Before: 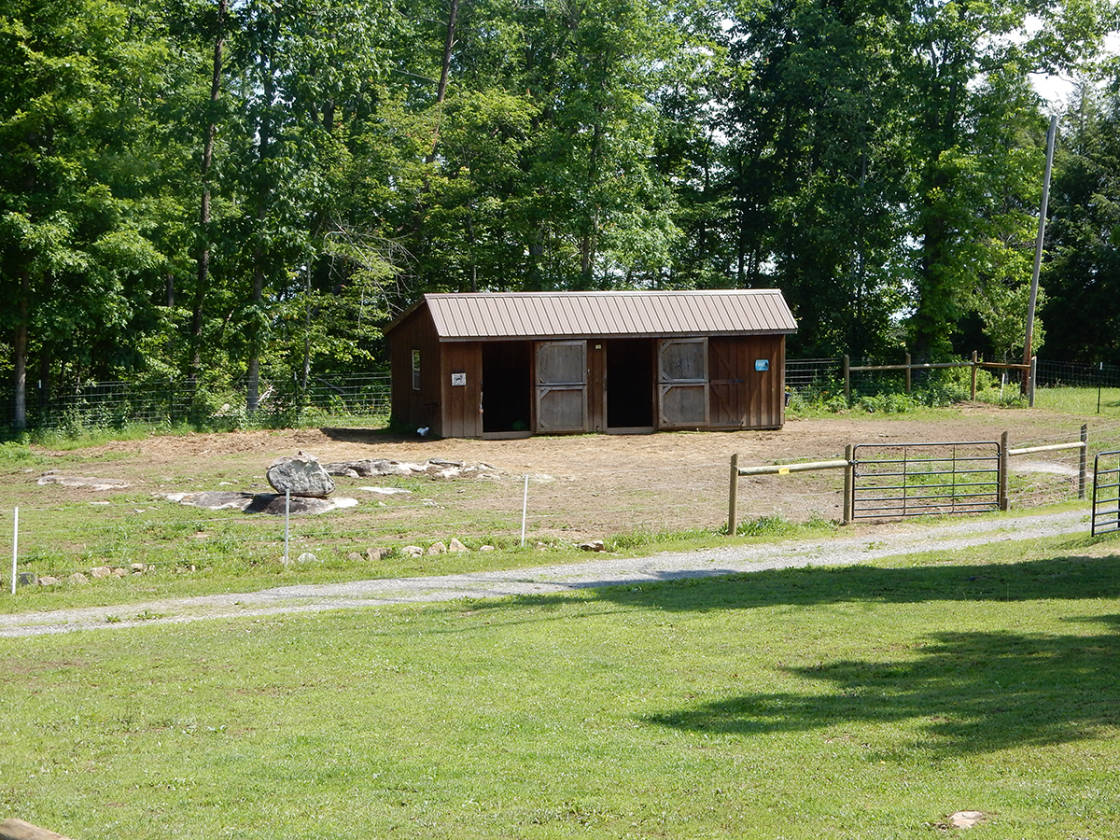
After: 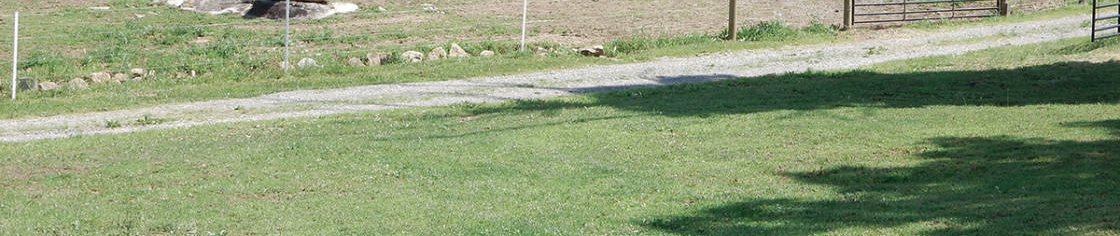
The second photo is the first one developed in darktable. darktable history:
color zones: curves: ch0 [(0, 0.5) (0.125, 0.4) (0.25, 0.5) (0.375, 0.4) (0.5, 0.4) (0.625, 0.35) (0.75, 0.35) (0.875, 0.5)]; ch1 [(0, 0.35) (0.125, 0.45) (0.25, 0.35) (0.375, 0.35) (0.5, 0.35) (0.625, 0.35) (0.75, 0.45) (0.875, 0.35)]; ch2 [(0, 0.6) (0.125, 0.5) (0.25, 0.5) (0.375, 0.6) (0.5, 0.6) (0.625, 0.5) (0.75, 0.5) (0.875, 0.5)]
crop and rotate: top 58.991%, bottom 12.817%
